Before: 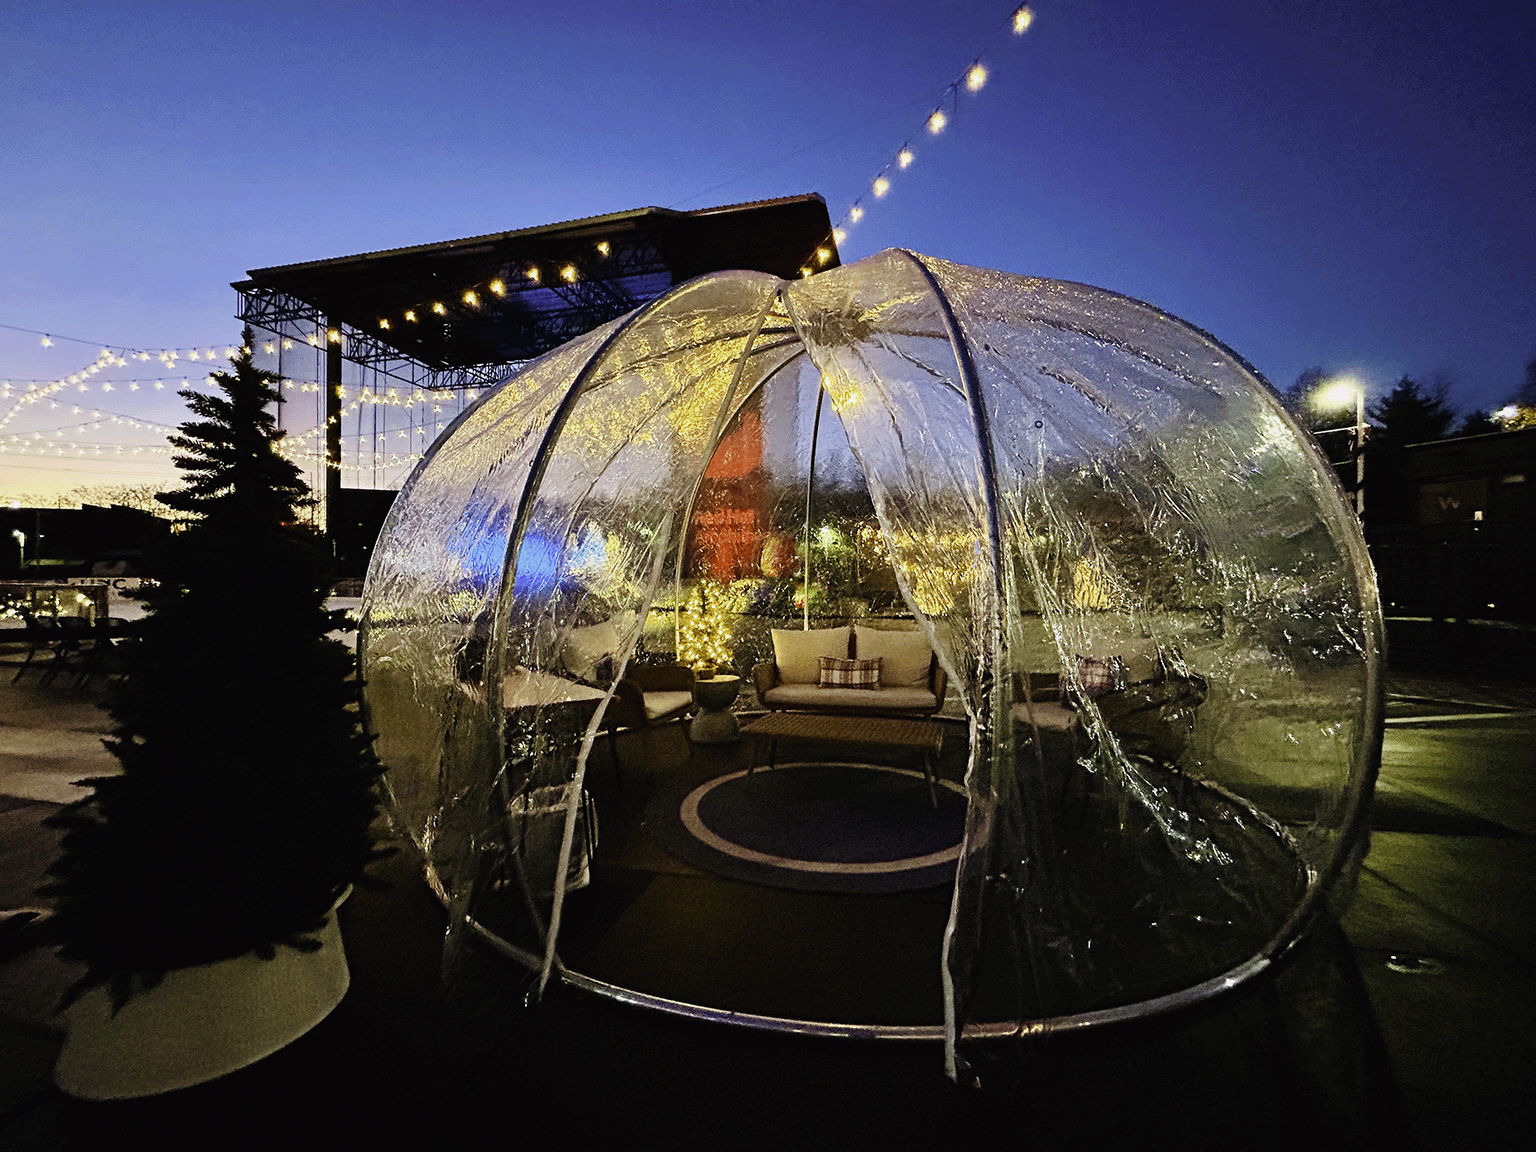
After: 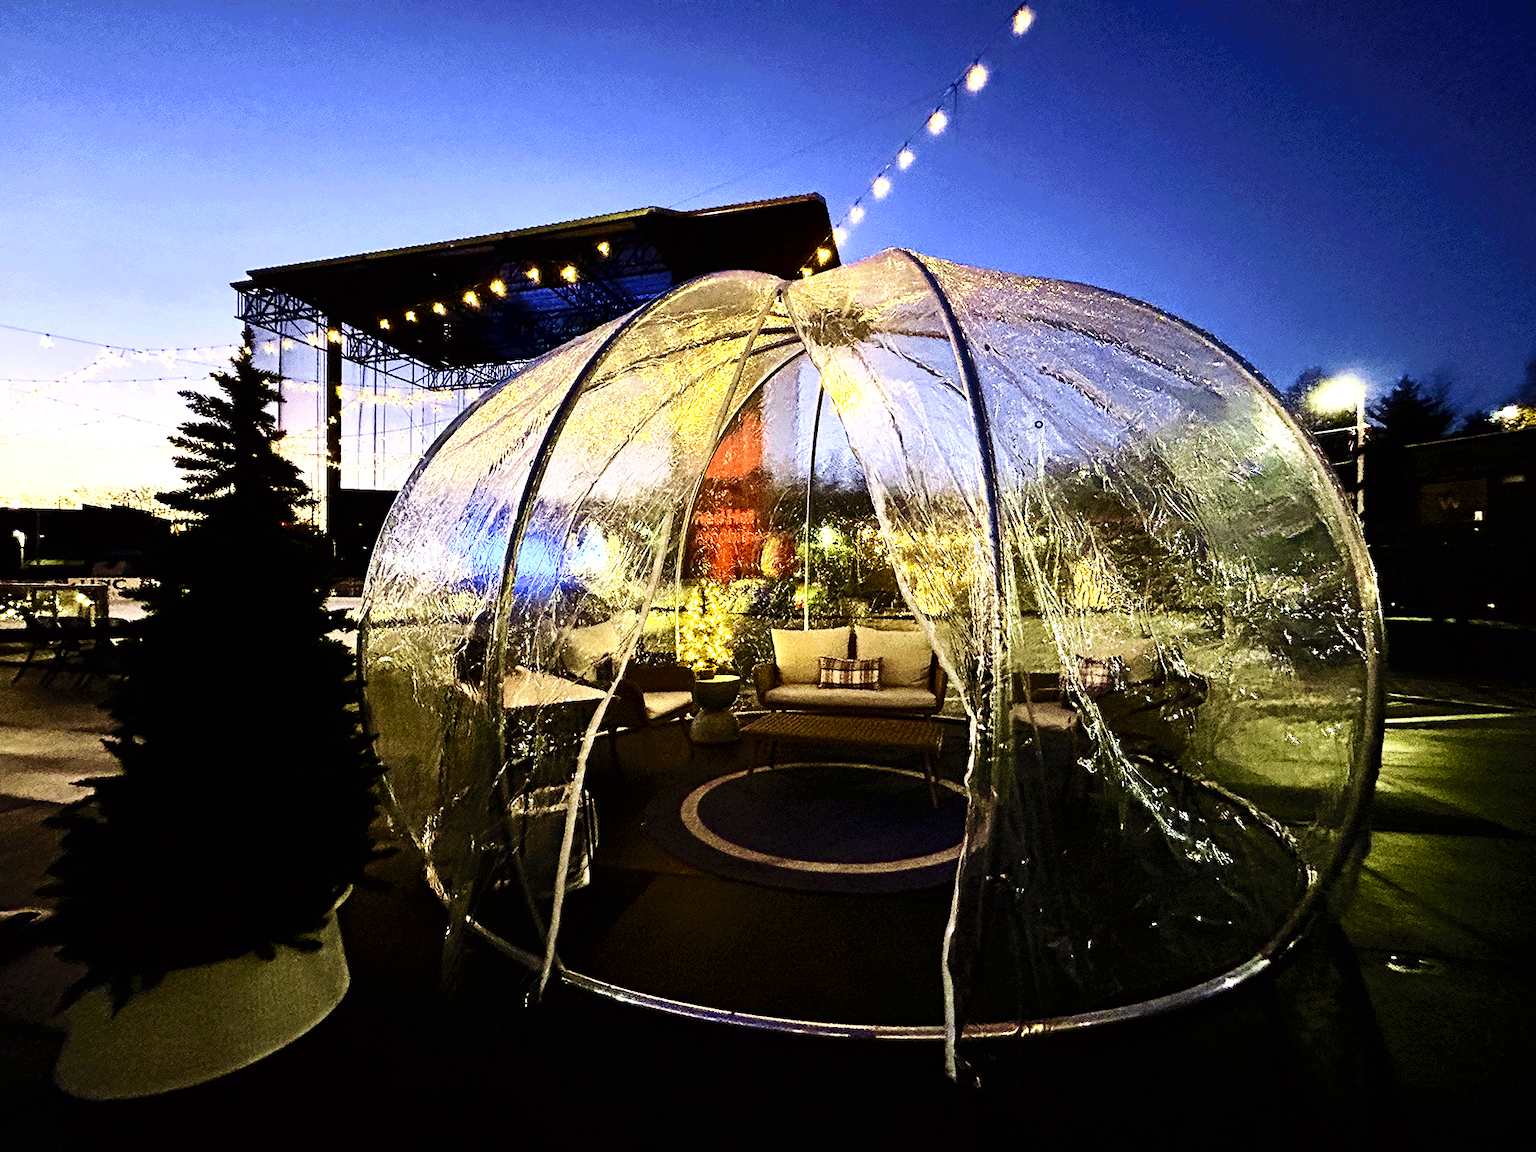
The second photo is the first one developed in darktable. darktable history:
white balance: emerald 1
velvia: on, module defaults
exposure: black level correction 0.001, exposure 1 EV, compensate highlight preservation false
contrast brightness saturation: contrast 0.2, brightness -0.11, saturation 0.1
